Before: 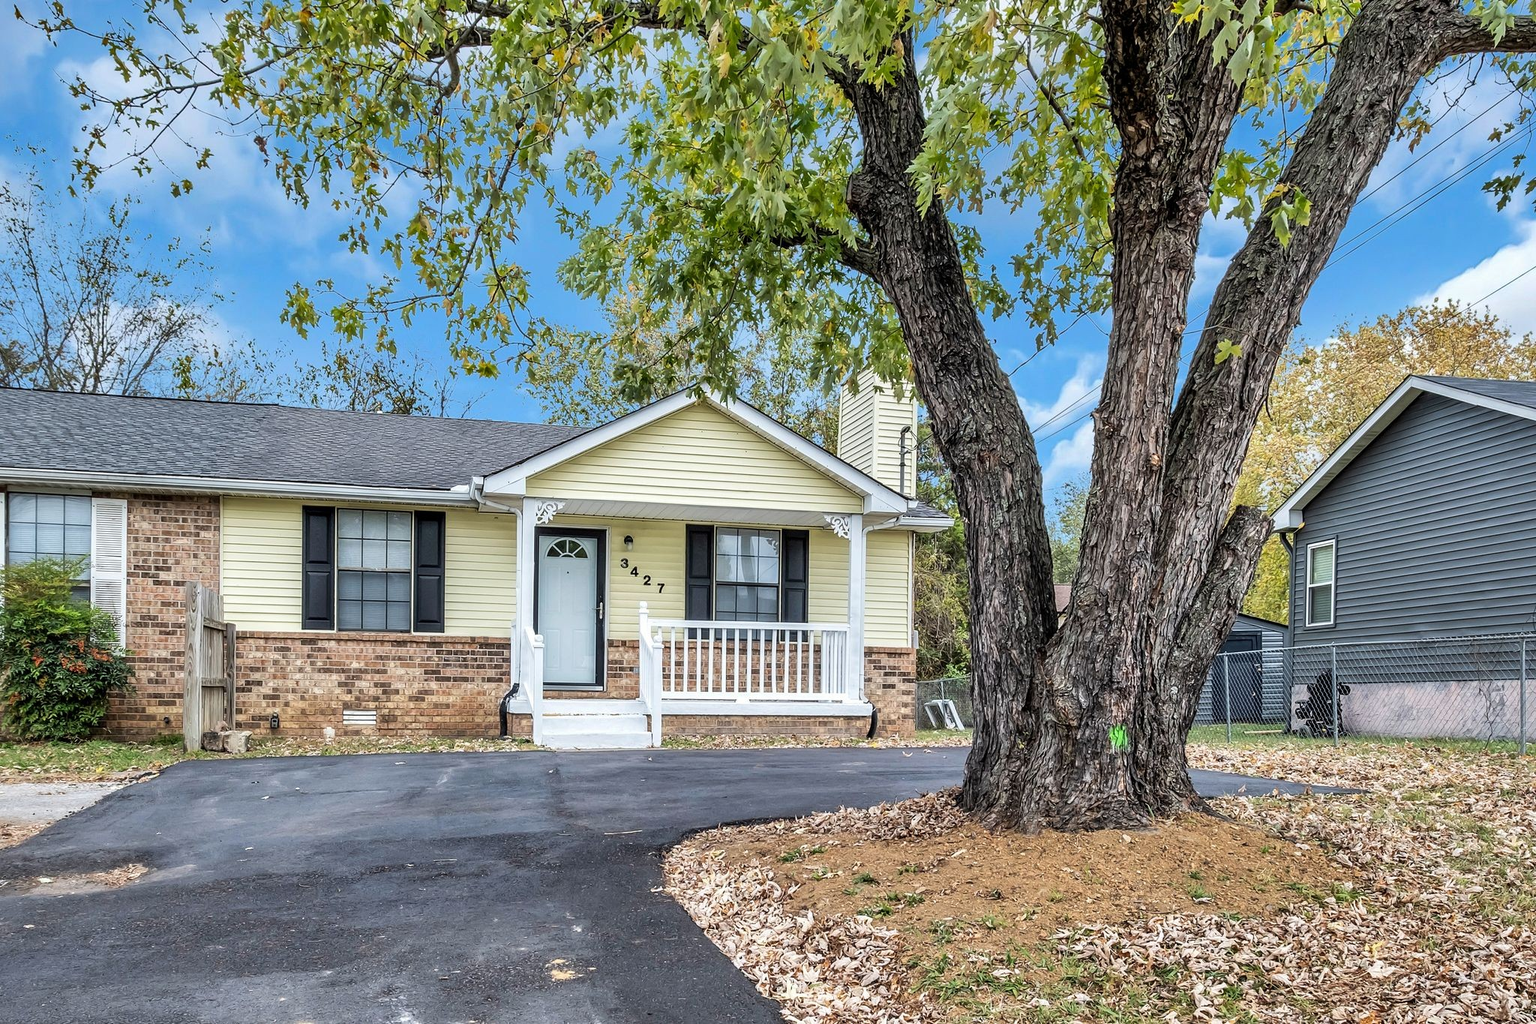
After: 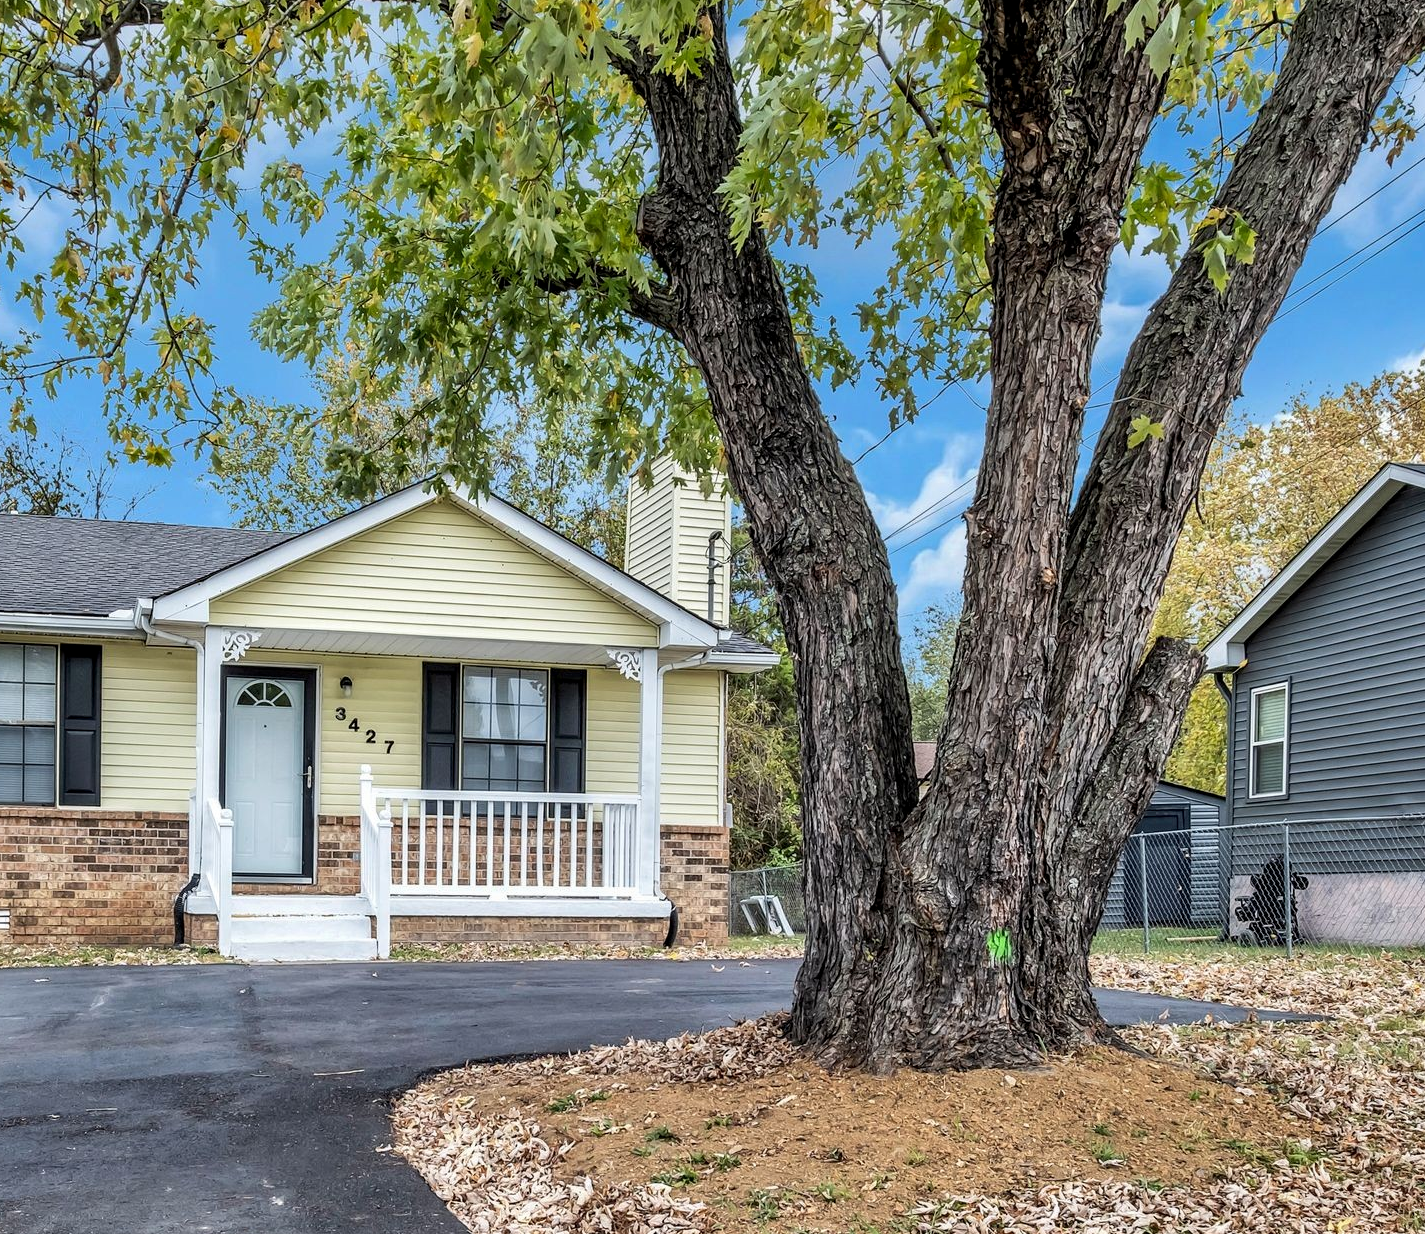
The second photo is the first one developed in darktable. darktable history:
crop and rotate: left 24.037%, top 2.718%, right 6.371%, bottom 6.826%
local contrast: highlights 61%, shadows 109%, detail 107%, midtone range 0.531
